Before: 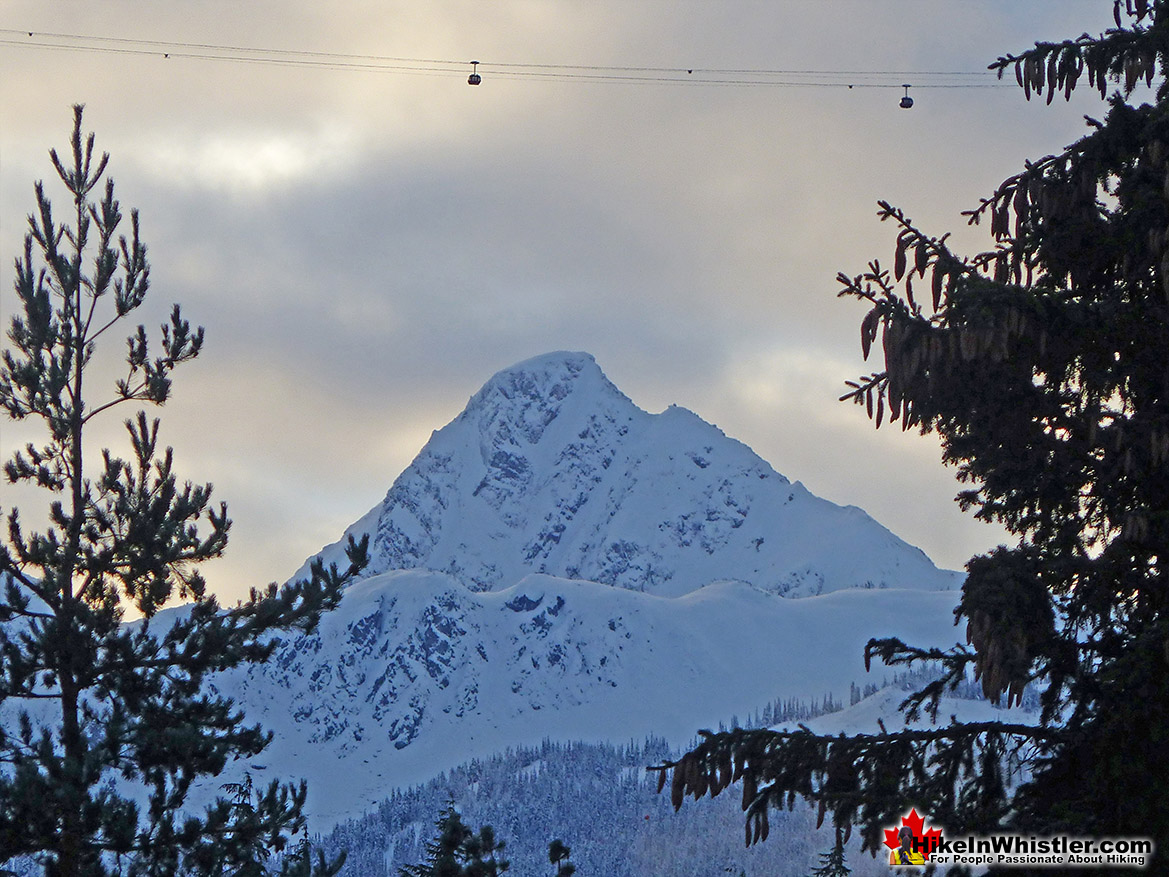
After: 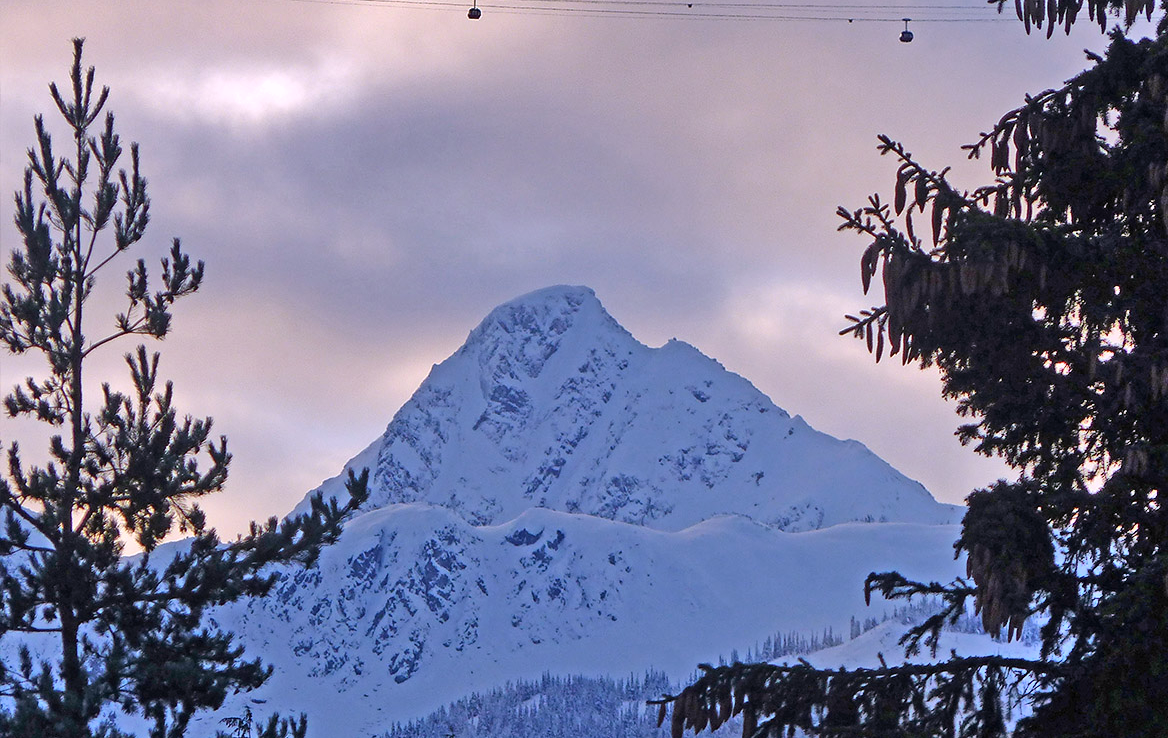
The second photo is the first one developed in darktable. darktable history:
crop: top 7.625%, bottom 8.027%
shadows and highlights: low approximation 0.01, soften with gaussian
white balance: red 1.066, blue 1.119
exposure: compensate highlight preservation false
